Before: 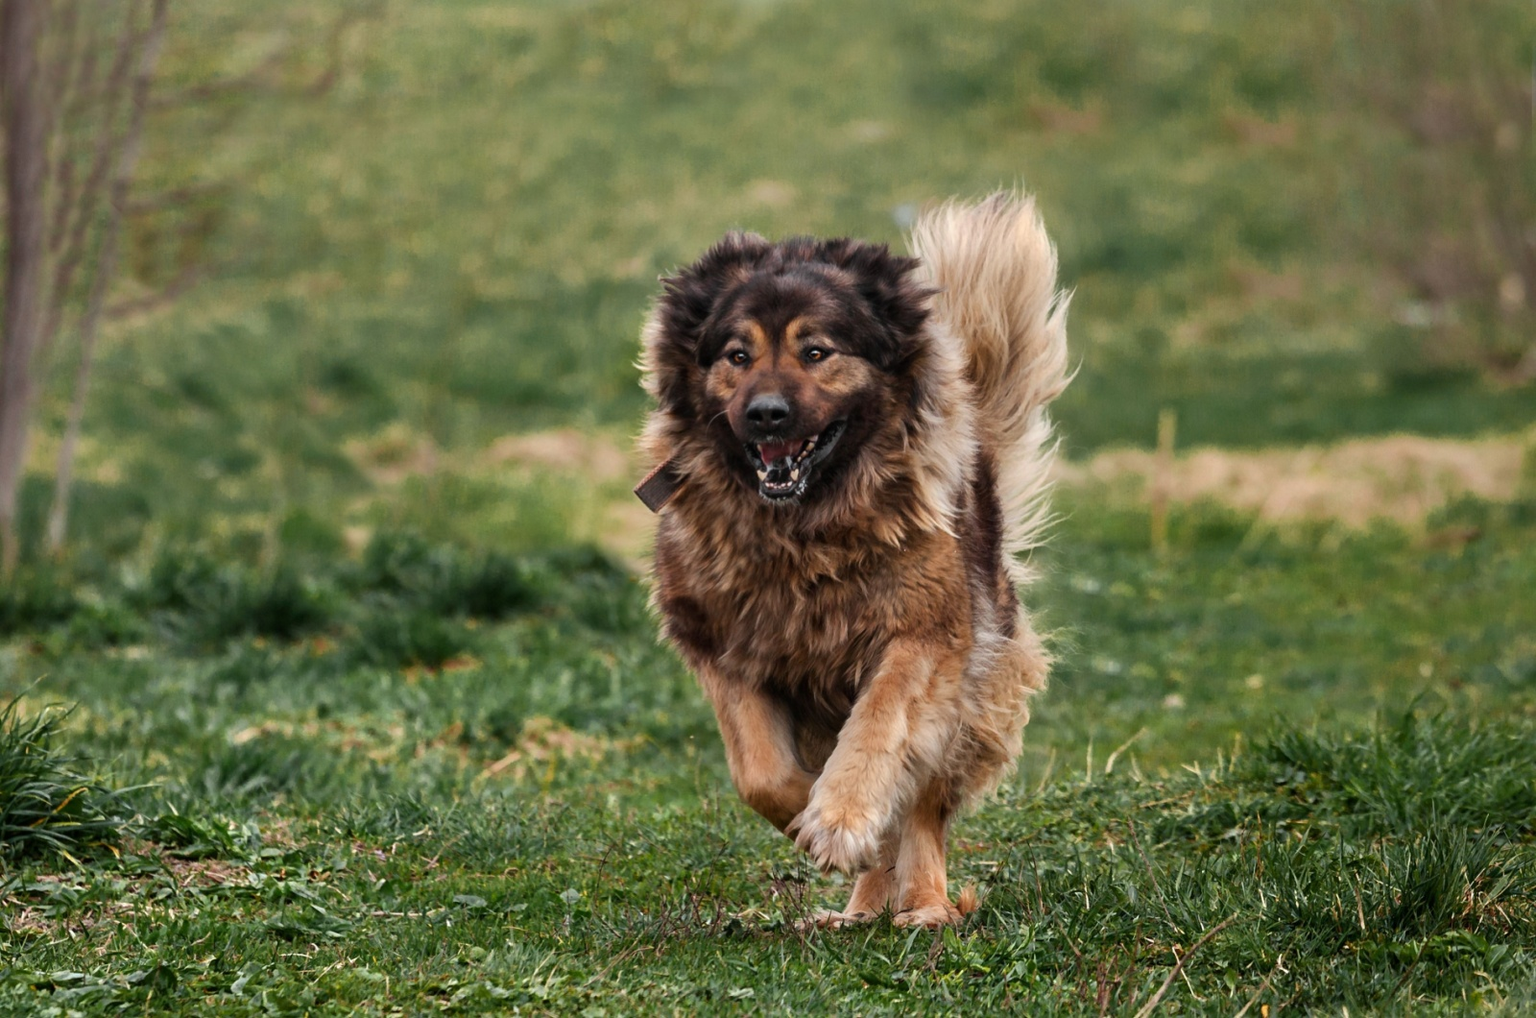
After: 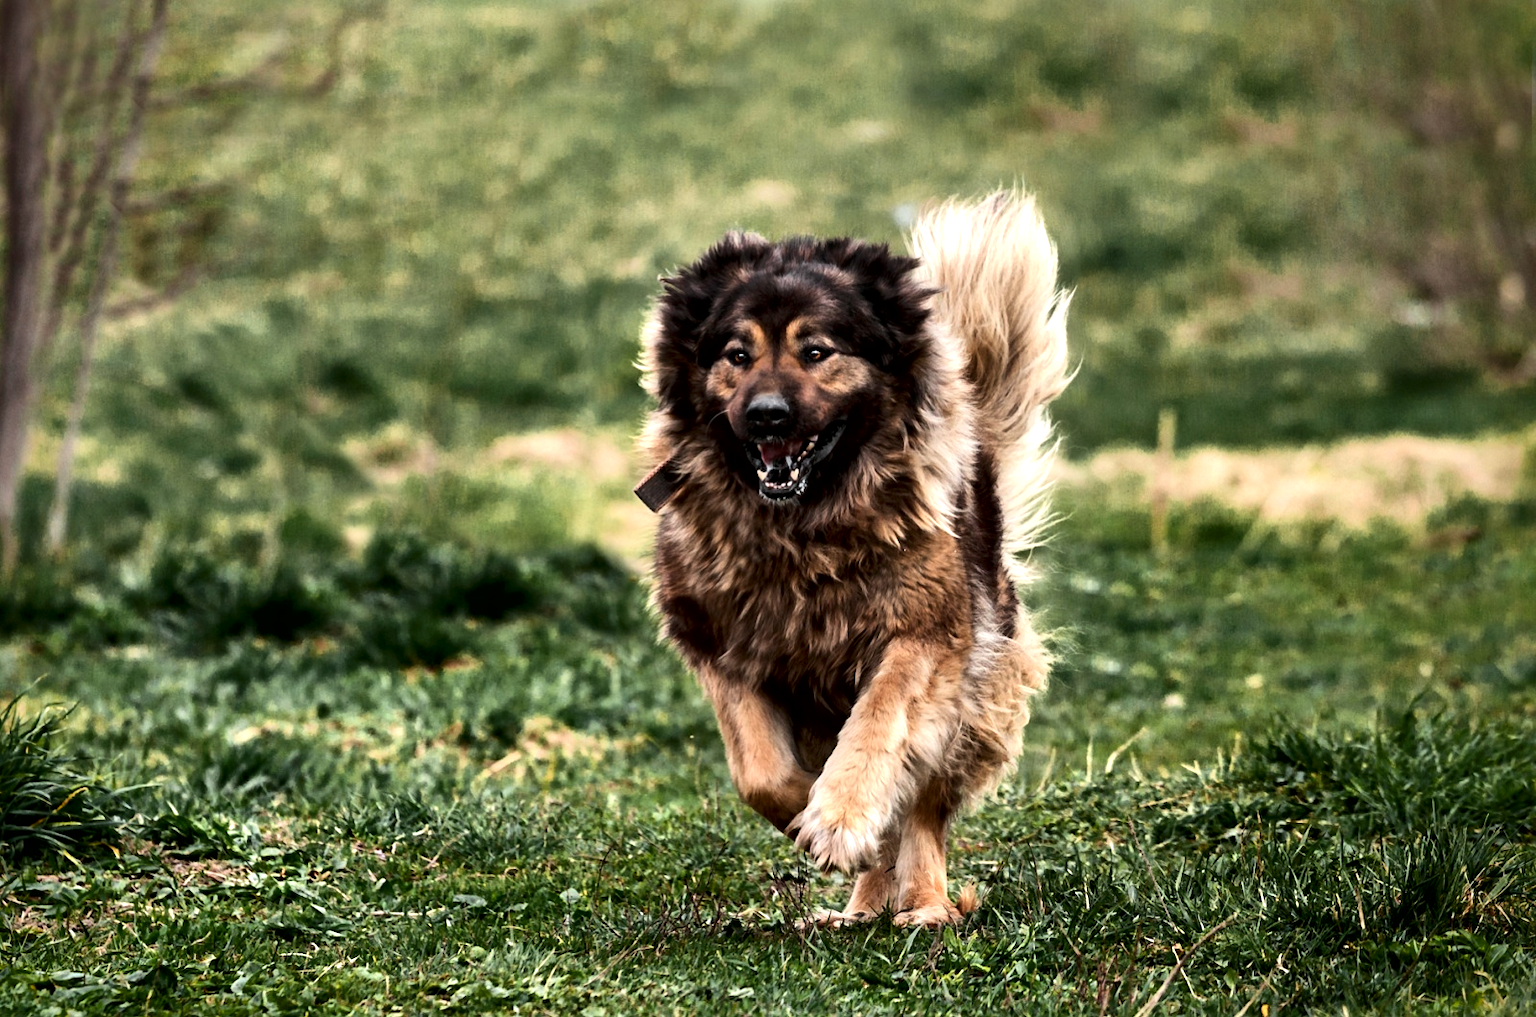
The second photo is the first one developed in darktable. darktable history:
local contrast: mode bilateral grid, contrast 100, coarseness 100, detail 165%, midtone range 0.2
tone equalizer: -8 EV -0.75 EV, -7 EV -0.7 EV, -6 EV -0.6 EV, -5 EV -0.4 EV, -3 EV 0.4 EV, -2 EV 0.6 EV, -1 EV 0.7 EV, +0 EV 0.75 EV, edges refinement/feathering 500, mask exposure compensation -1.57 EV, preserve details no
vignetting: fall-off start 88.53%, fall-off radius 44.2%, saturation 0.376, width/height ratio 1.161
